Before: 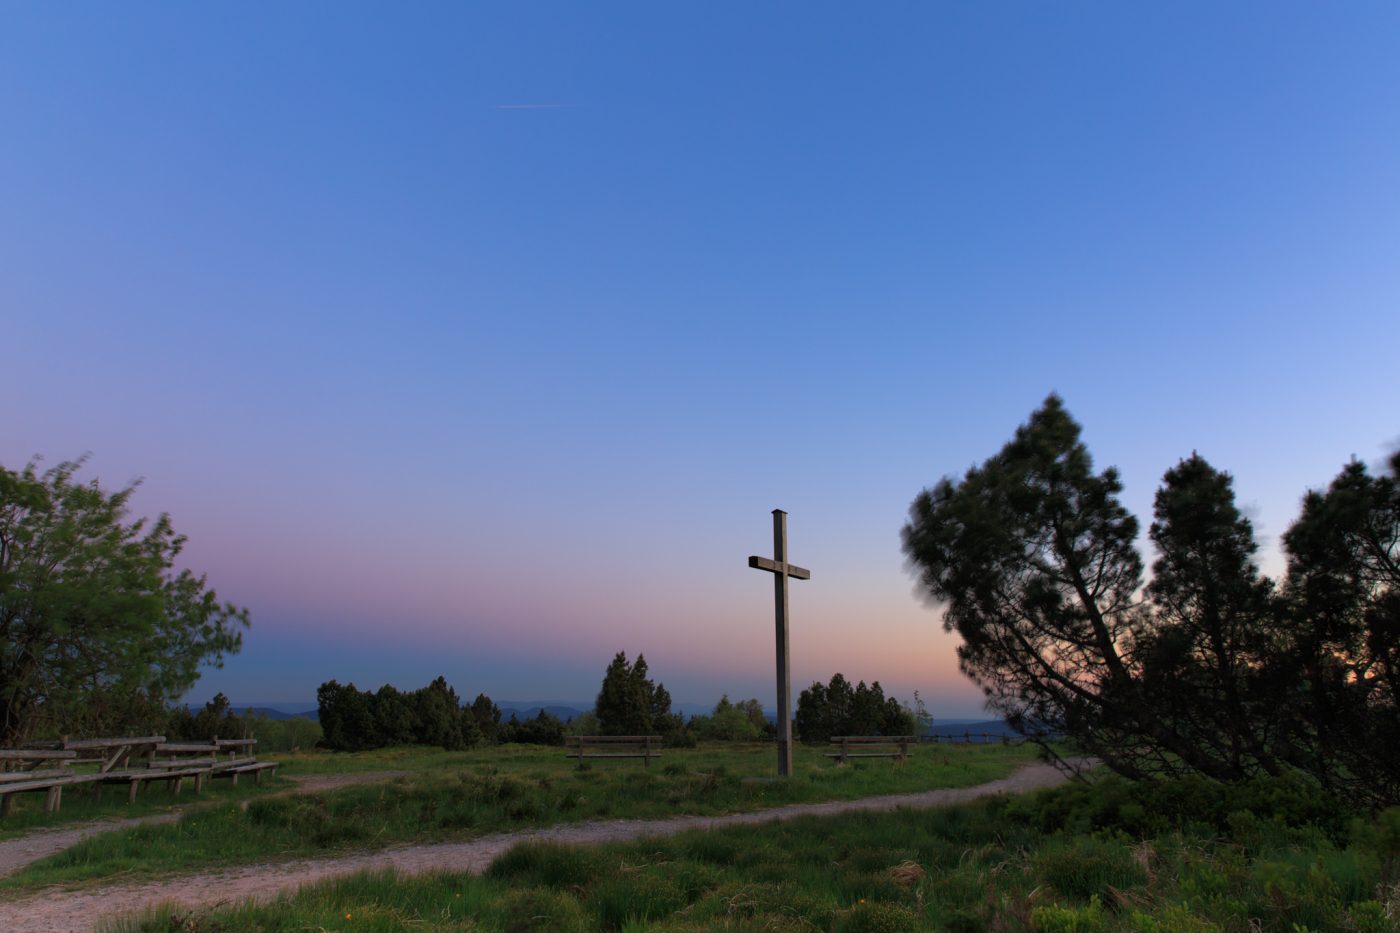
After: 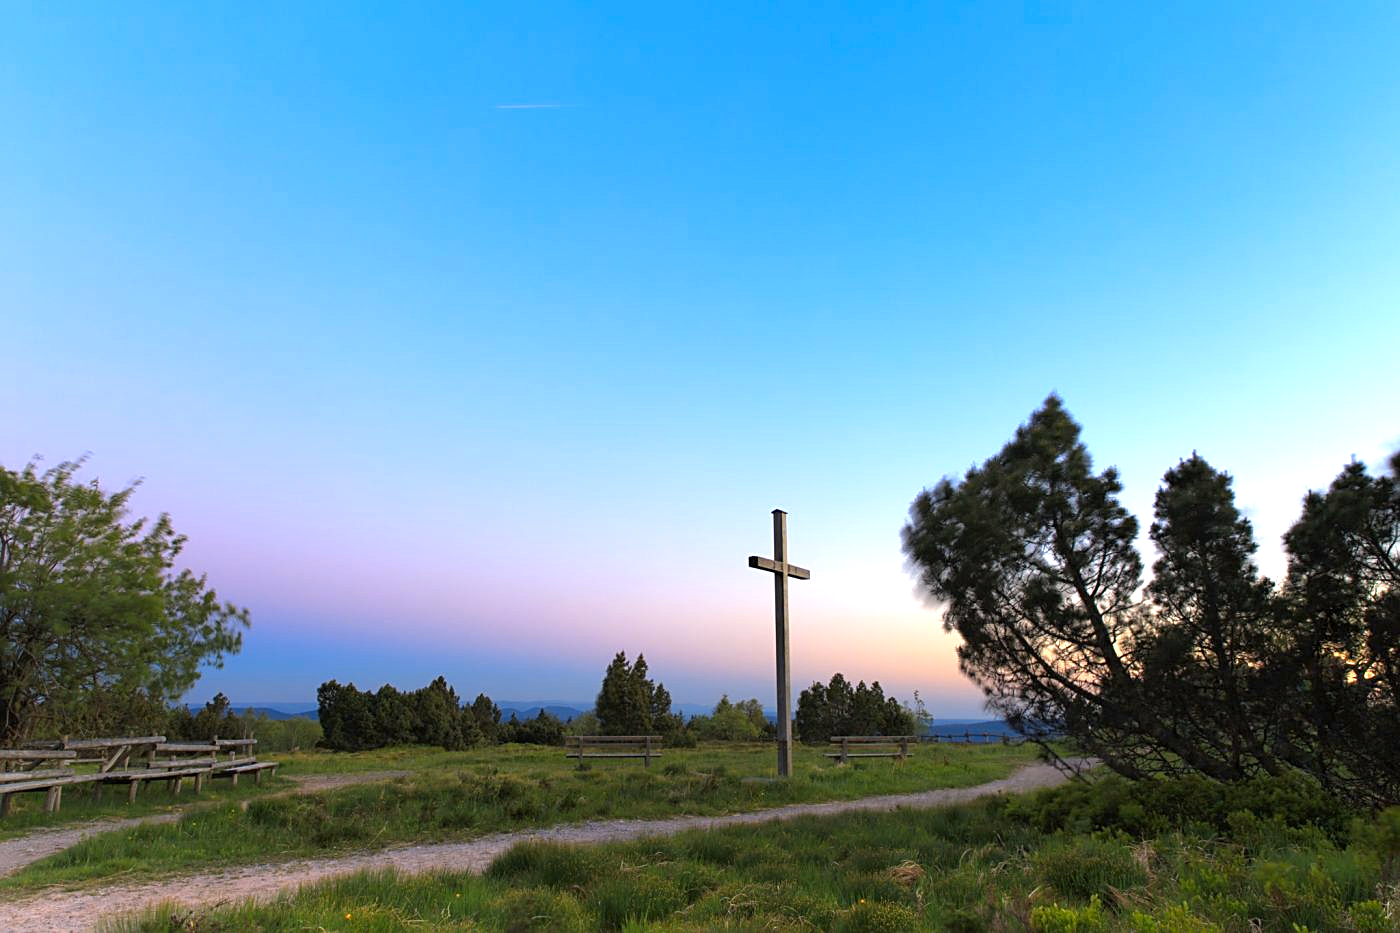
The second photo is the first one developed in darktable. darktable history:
sharpen: on, module defaults
exposure: black level correction 0, exposure 1.2 EV, compensate exposure bias true, compensate highlight preservation false
color contrast: green-magenta contrast 0.85, blue-yellow contrast 1.25, unbound 0
